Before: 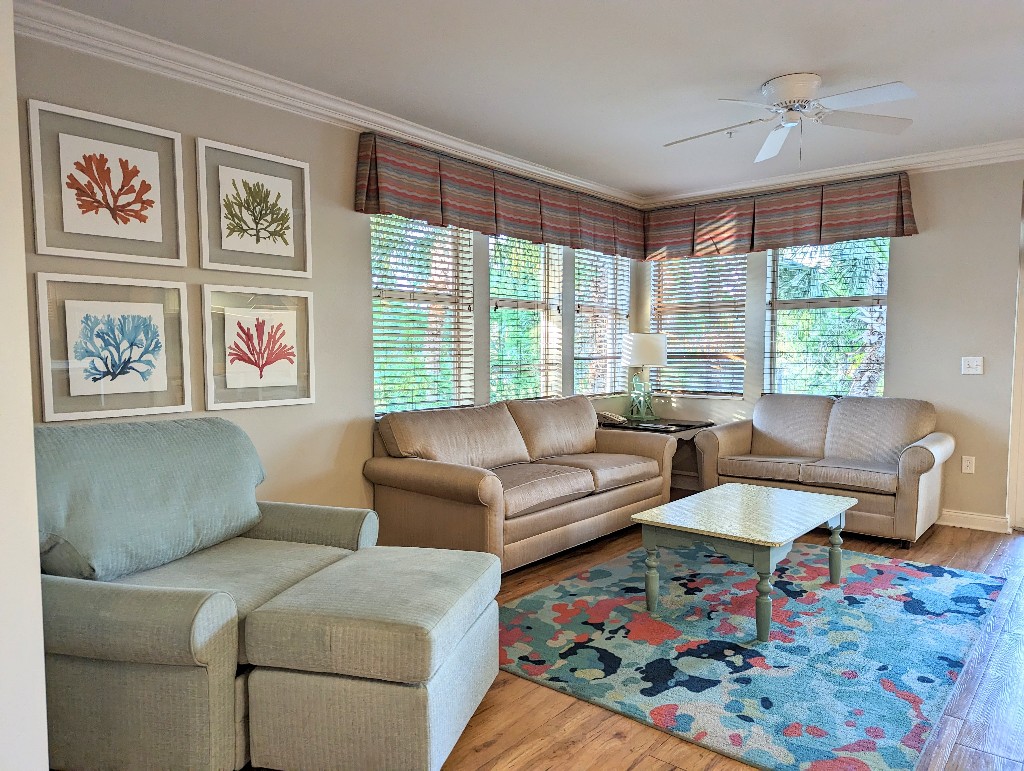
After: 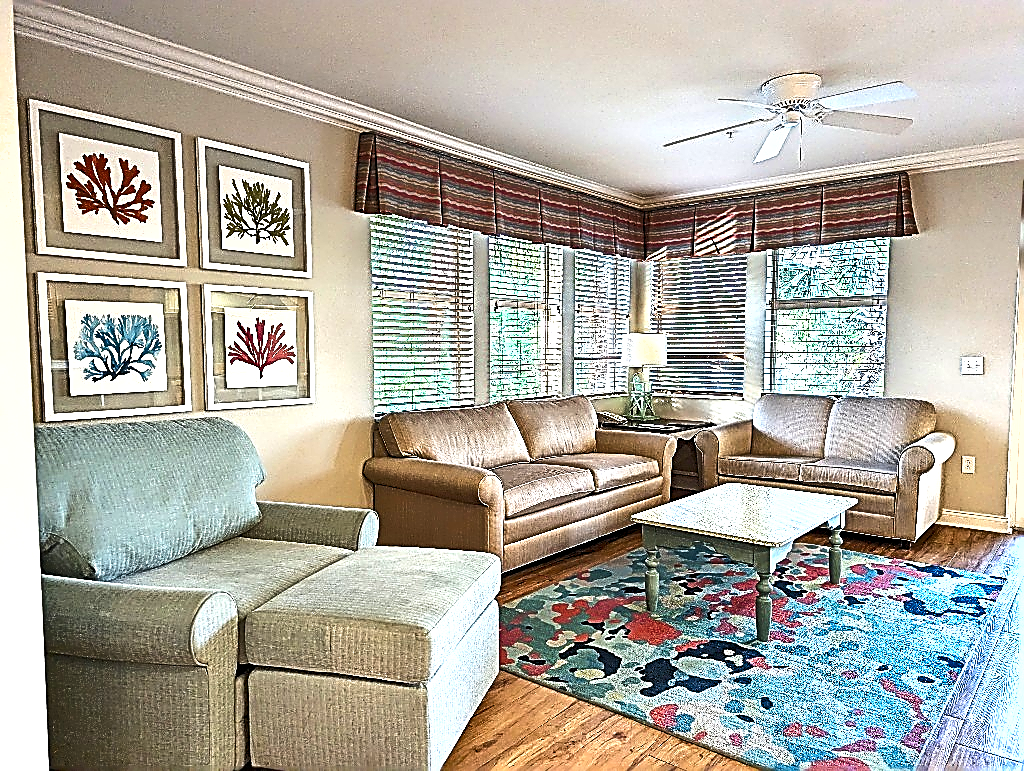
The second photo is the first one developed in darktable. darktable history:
sharpen: amount 2
shadows and highlights: radius 264.75, soften with gaussian
exposure: exposure 1 EV, compensate highlight preservation false
